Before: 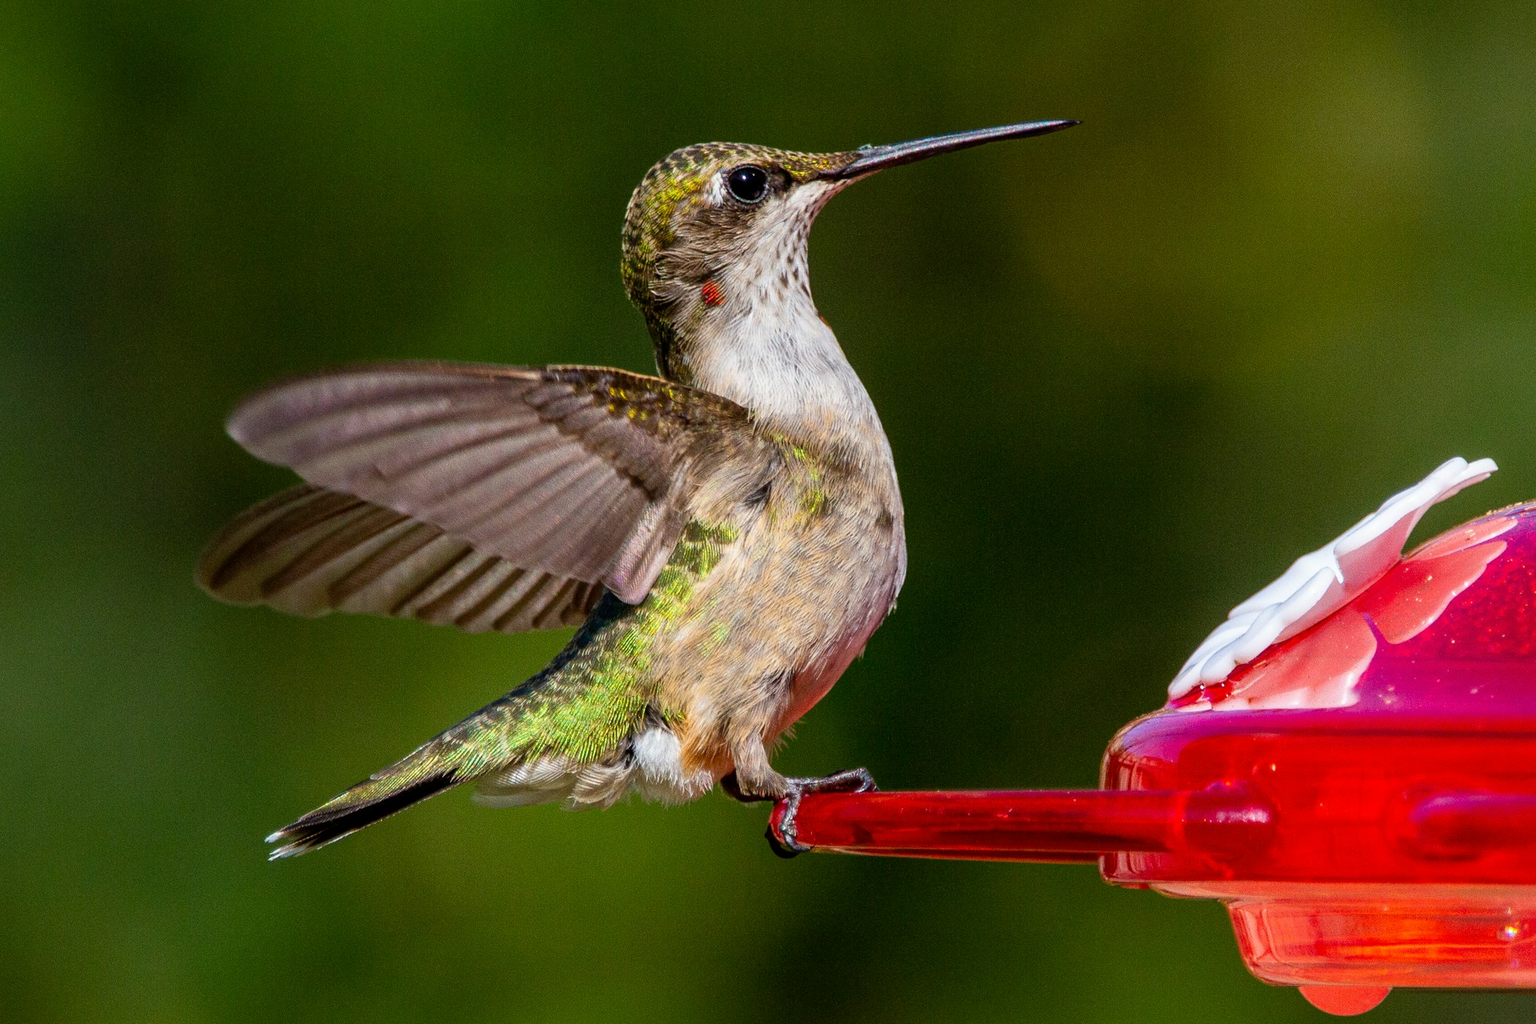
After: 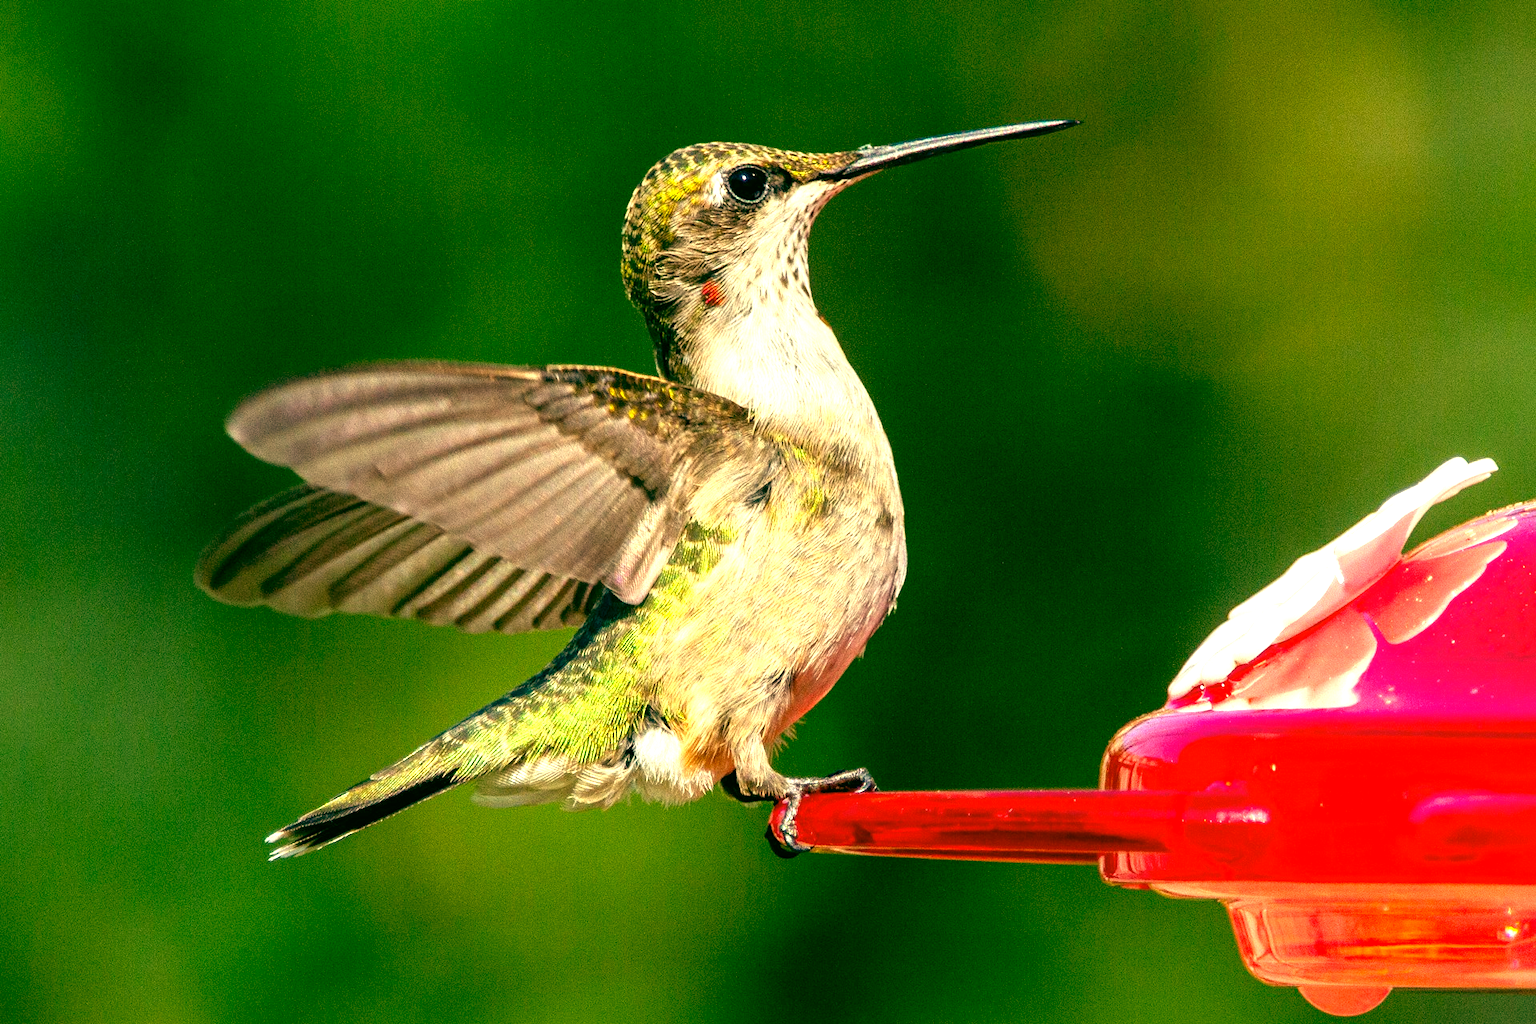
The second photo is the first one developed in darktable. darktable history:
color balance: mode lift, gamma, gain (sRGB), lift [1, 0.69, 1, 1], gamma [1, 1.482, 1, 1], gain [1, 1, 1, 0.802]
exposure: black level correction 0, exposure 1.2 EV, compensate exposure bias true, compensate highlight preservation false
color correction: highlights a* 4.02, highlights b* 4.98, shadows a* -7.55, shadows b* 4.98
